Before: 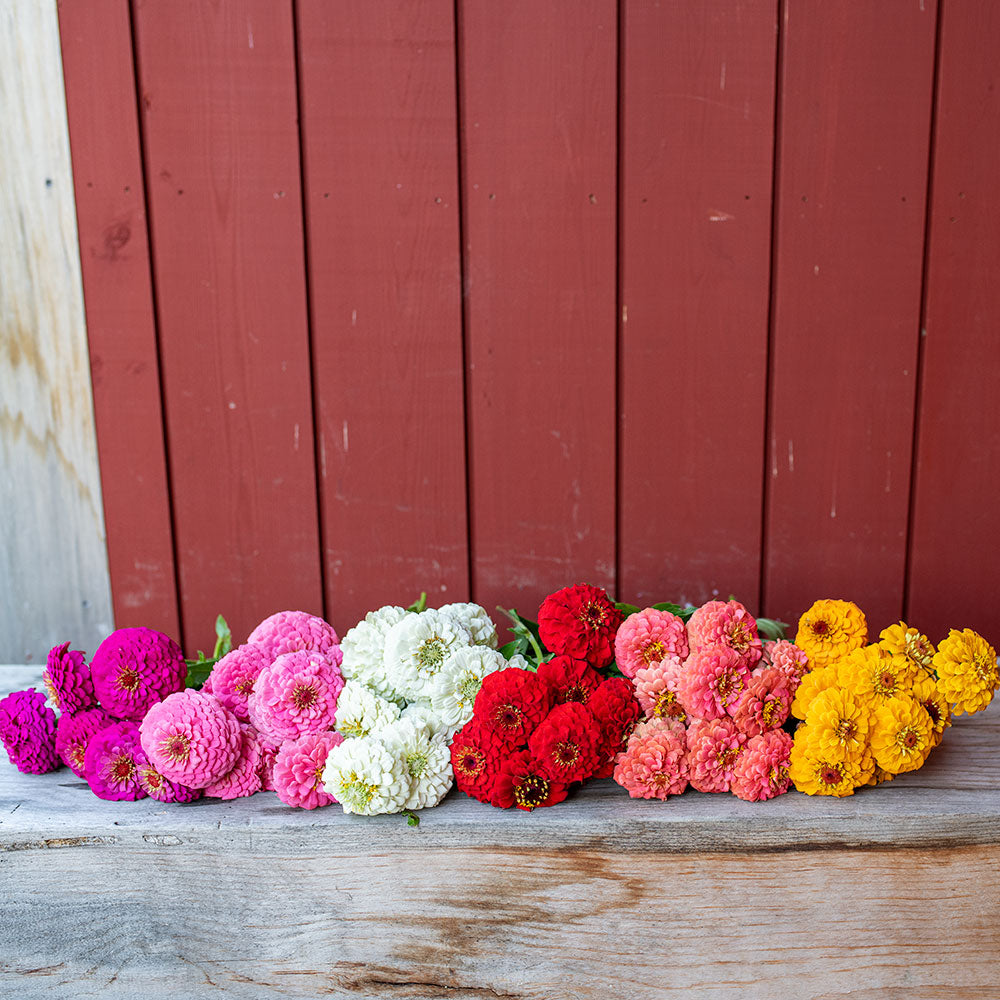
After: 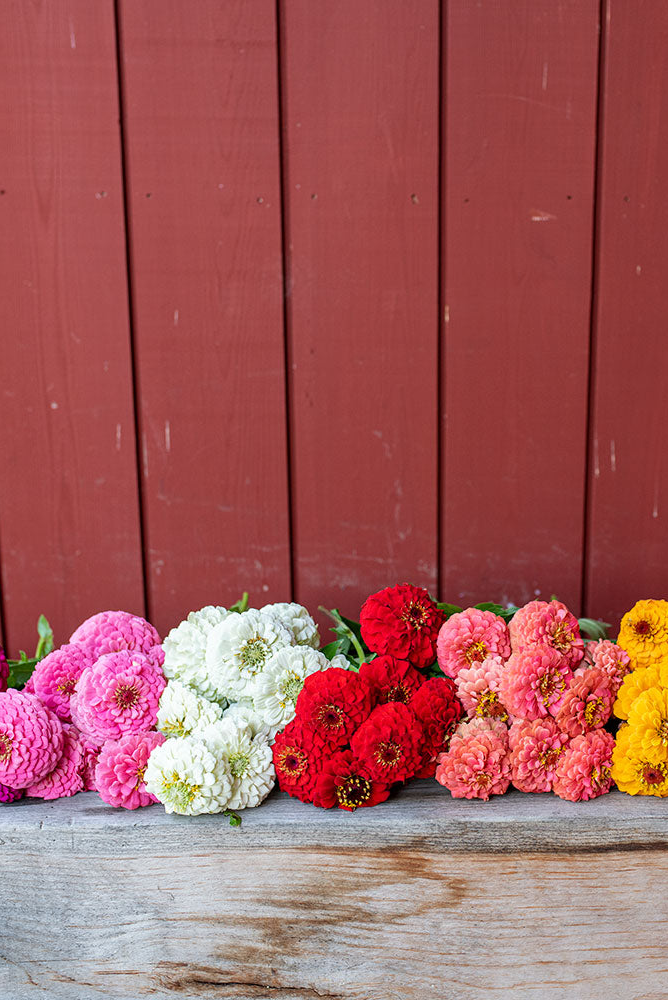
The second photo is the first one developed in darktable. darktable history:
crop and rotate: left 17.844%, right 15.263%
